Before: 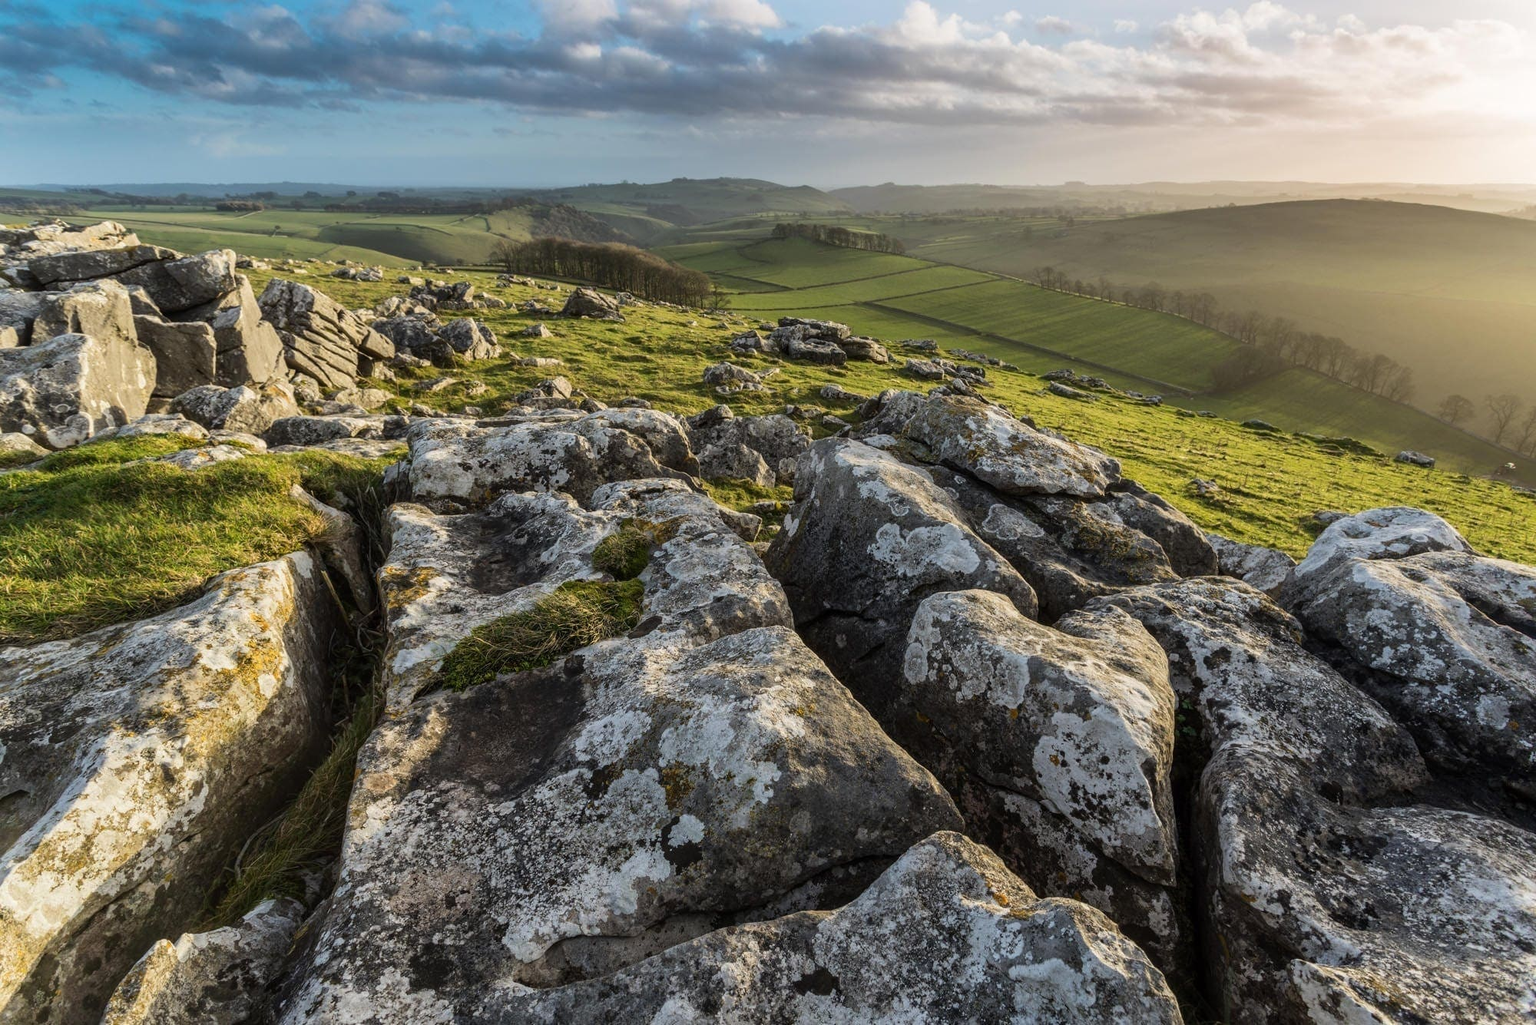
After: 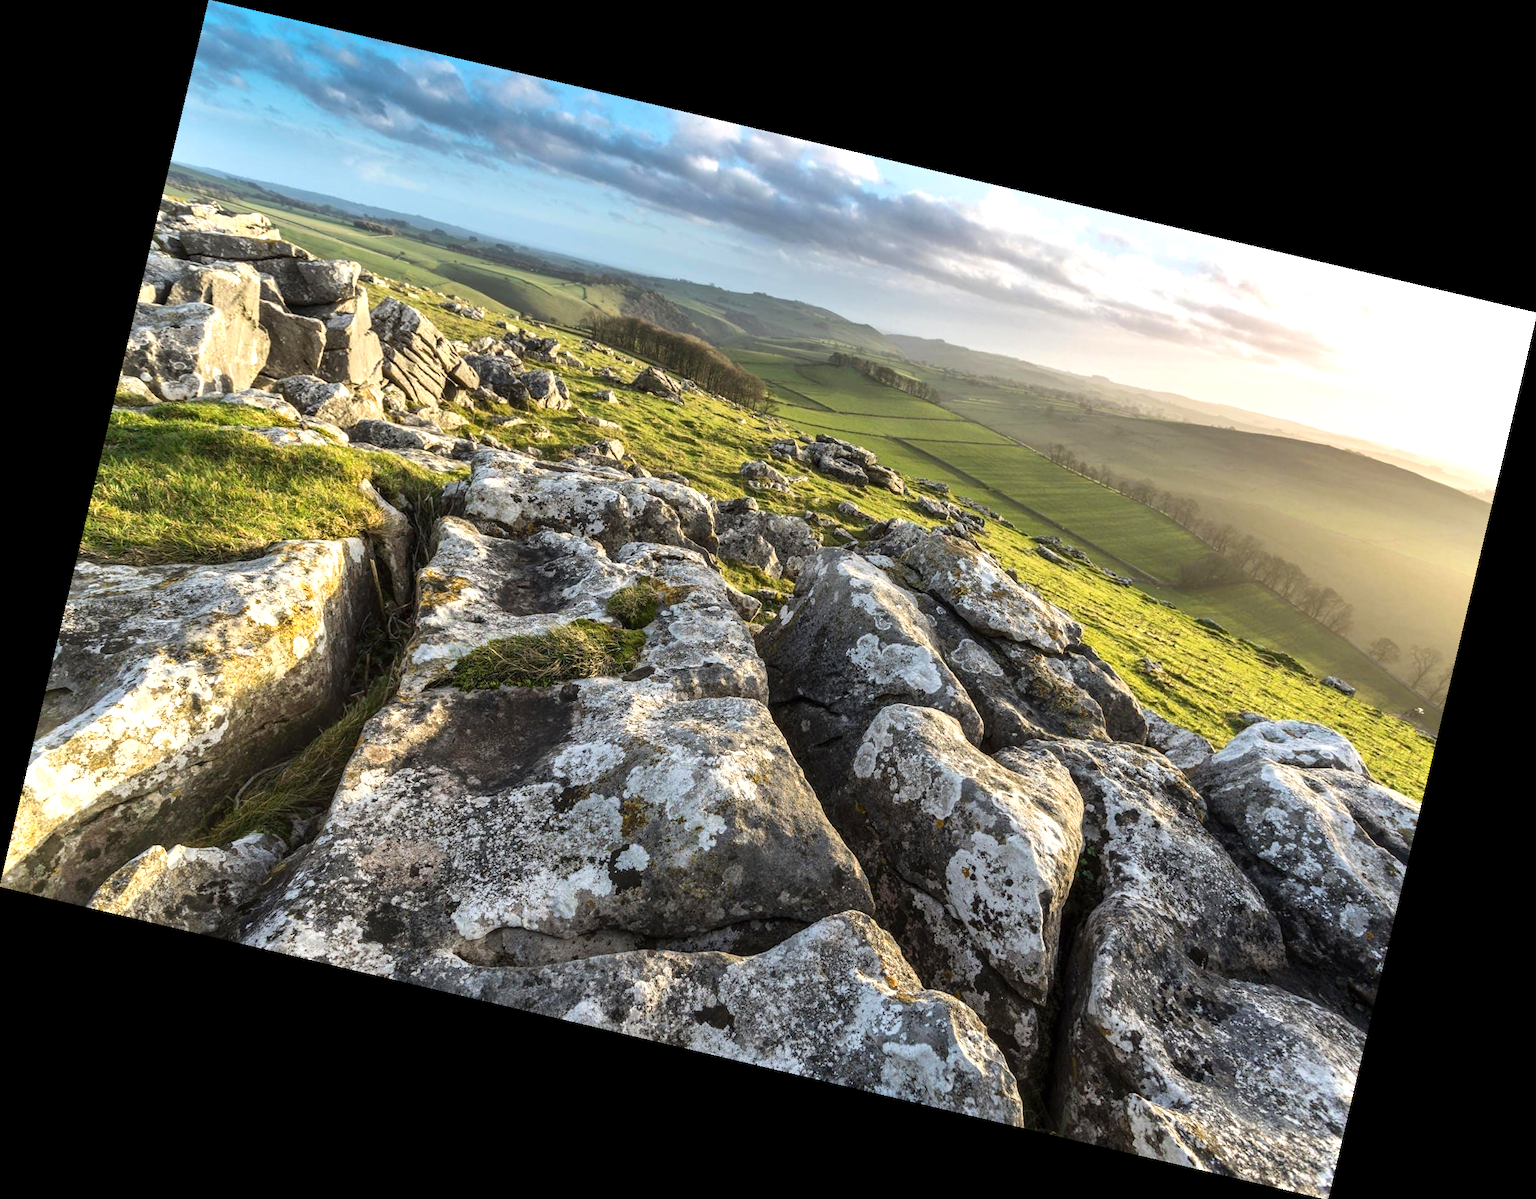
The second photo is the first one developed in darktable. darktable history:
exposure: exposure 0.74 EV, compensate highlight preservation false
rotate and perspective: rotation 13.27°, automatic cropping off
